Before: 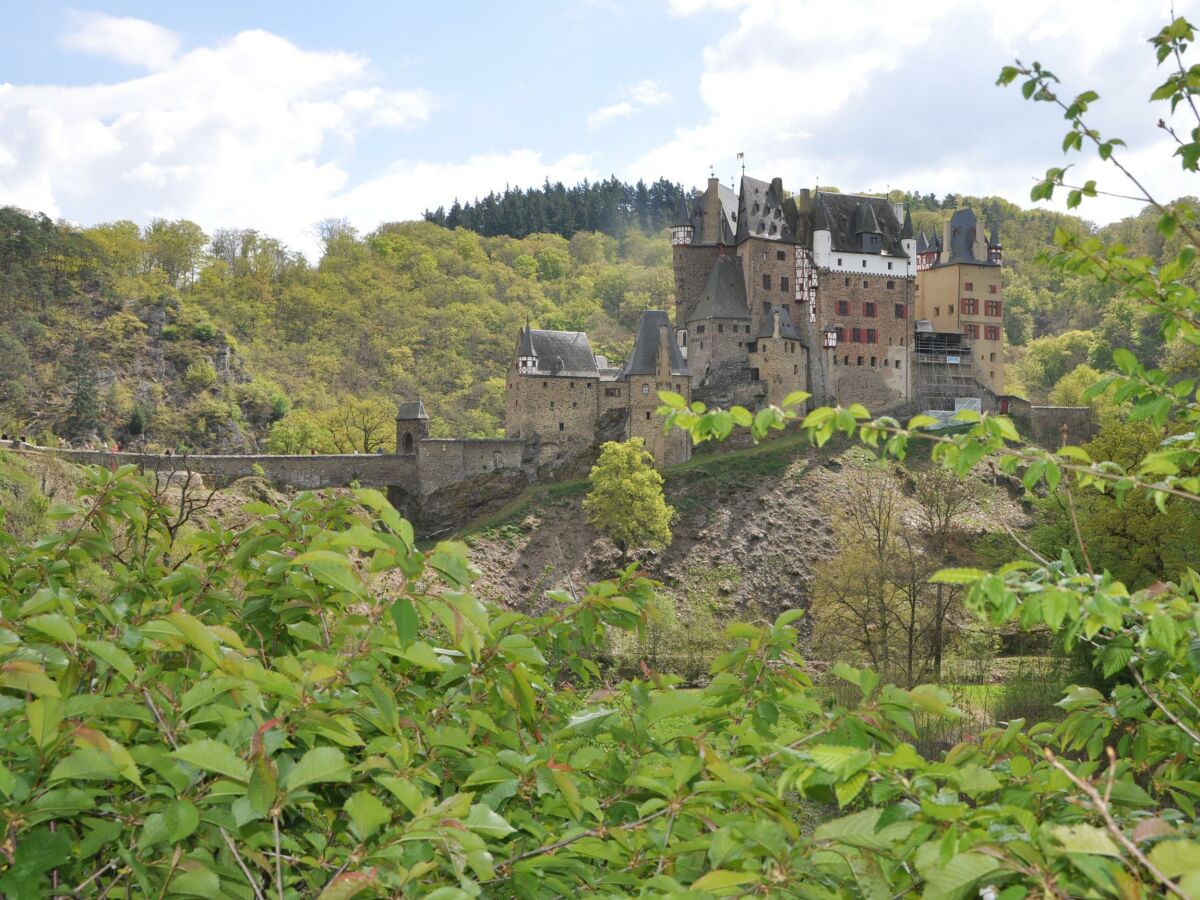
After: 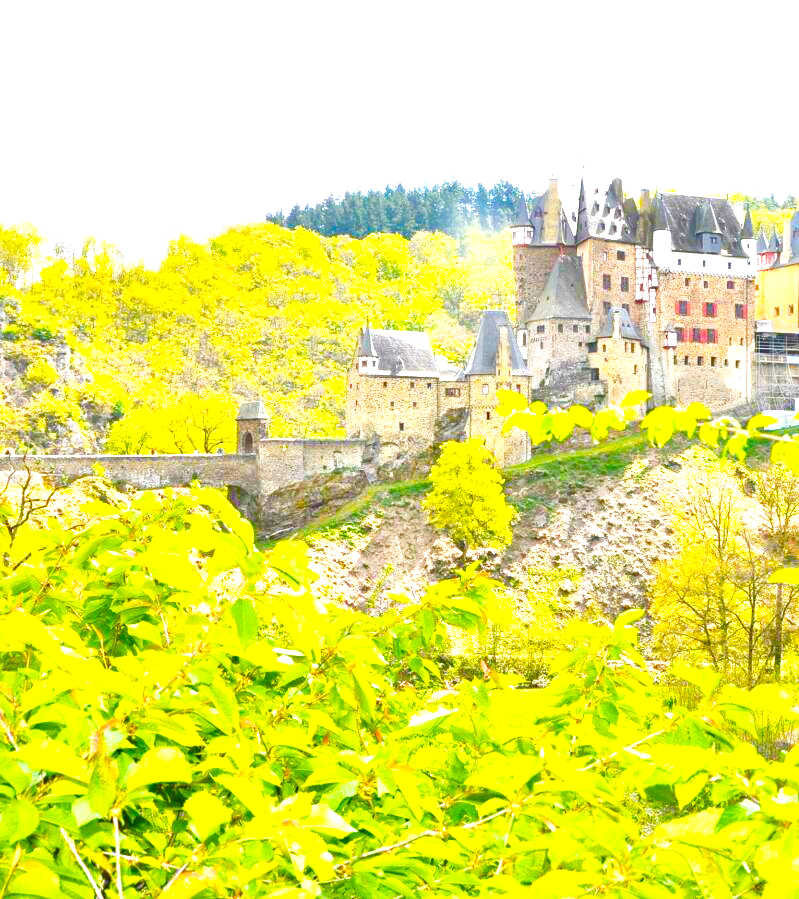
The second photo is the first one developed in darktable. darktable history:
color balance rgb: global offset › luminance -0.498%, linear chroma grading › global chroma 41.997%, perceptual saturation grading › global saturation 36.502%, perceptual saturation grading › shadows 34.777%, global vibrance 9.54%
local contrast: mode bilateral grid, contrast 19, coarseness 50, detail 149%, midtone range 0.2
exposure: exposure 2.184 EV, compensate highlight preservation false
crop and rotate: left 13.34%, right 20.033%
tone curve: curves: ch0 [(0, 0.011) (0.139, 0.106) (0.295, 0.271) (0.499, 0.523) (0.739, 0.782) (0.857, 0.879) (1, 0.967)]; ch1 [(0, 0) (0.291, 0.229) (0.394, 0.365) (0.469, 0.456) (0.507, 0.504) (0.527, 0.546) (0.571, 0.614) (0.725, 0.779) (1, 1)]; ch2 [(0, 0) (0.125, 0.089) (0.35, 0.317) (0.437, 0.42) (0.502, 0.499) (0.537, 0.551) (0.613, 0.636) (1, 1)], preserve colors none
tone equalizer: on, module defaults
